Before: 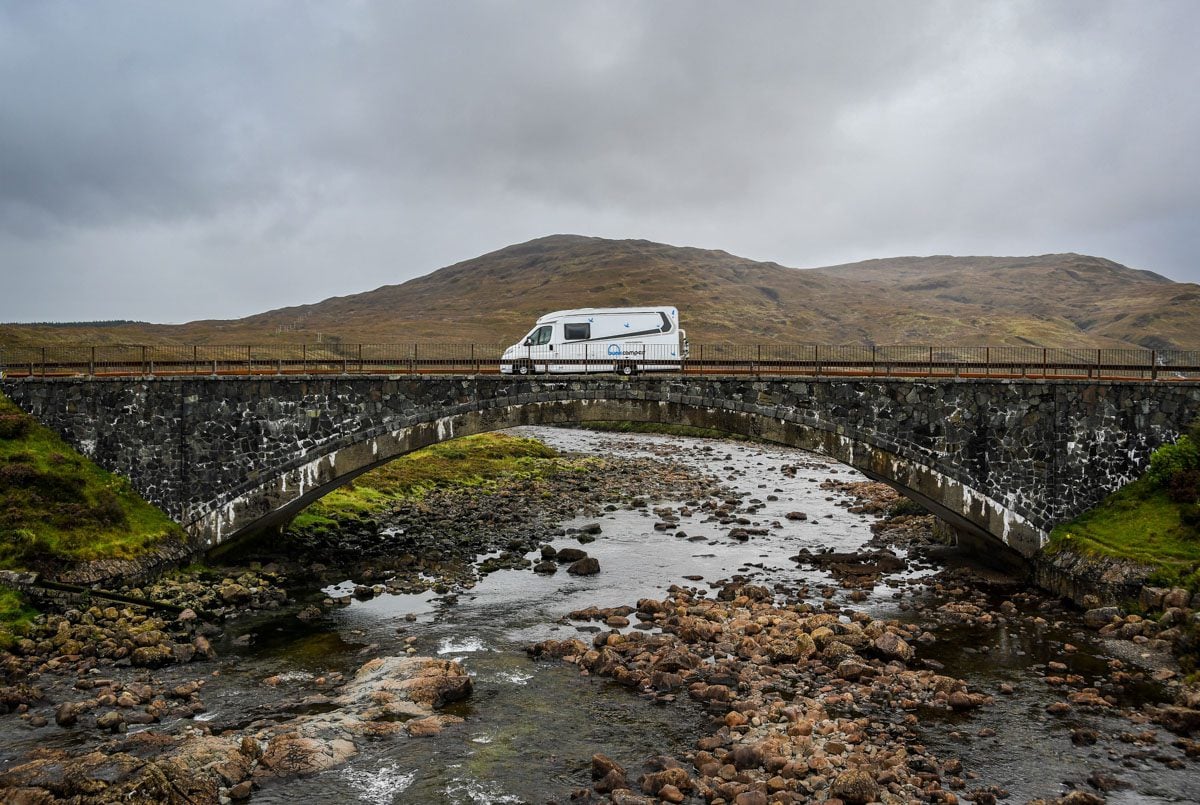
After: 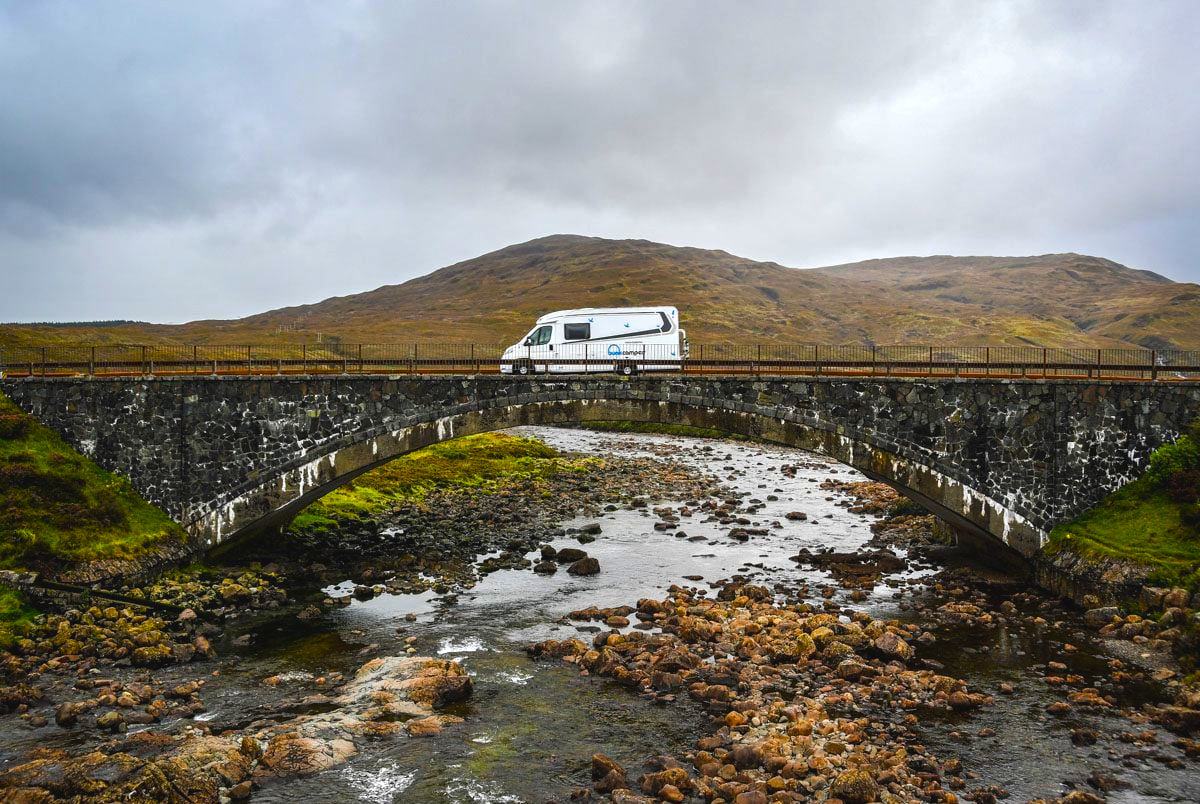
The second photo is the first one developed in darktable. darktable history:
crop: bottom 0.077%
color balance rgb: global offset › luminance 0.488%, linear chroma grading › shadows -29.846%, linear chroma grading › global chroma 35.022%, perceptual saturation grading › global saturation 0.721%, perceptual saturation grading › highlights -17.376%, perceptual saturation grading › mid-tones 33.056%, perceptual saturation grading › shadows 50.388%, perceptual brilliance grading › highlights 8.34%, perceptual brilliance grading › mid-tones 3.273%, perceptual brilliance grading › shadows 1.663%, contrast 5.04%
